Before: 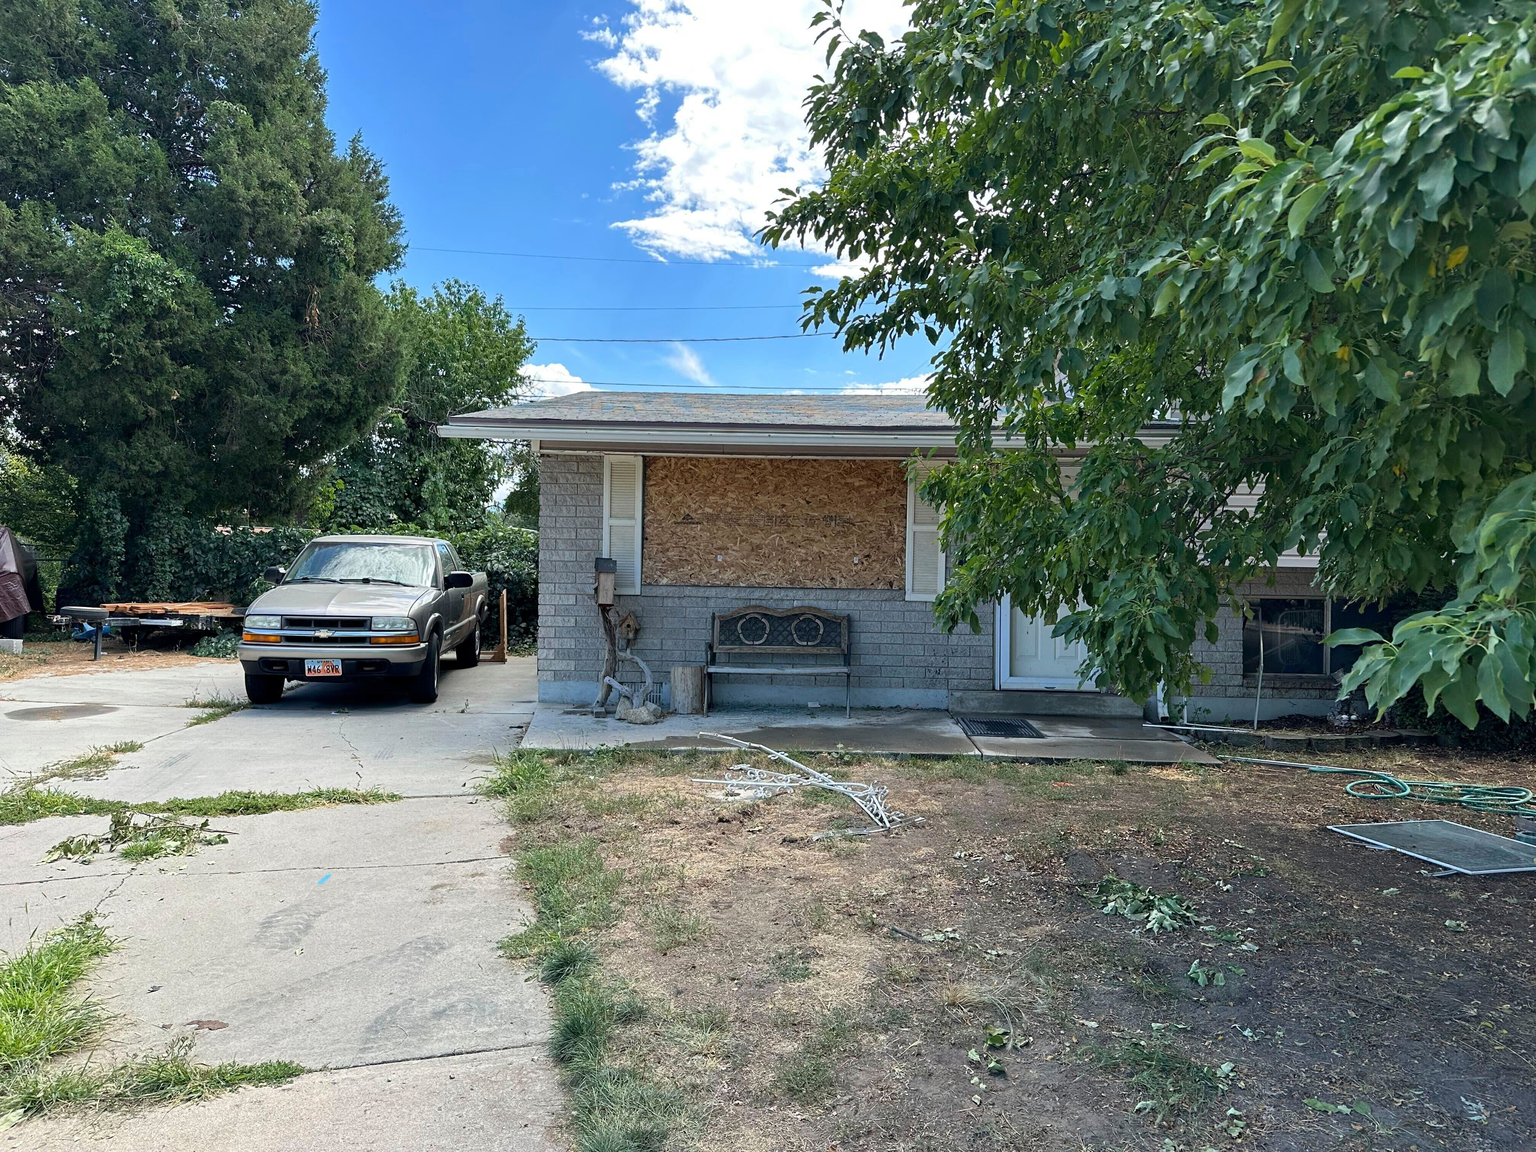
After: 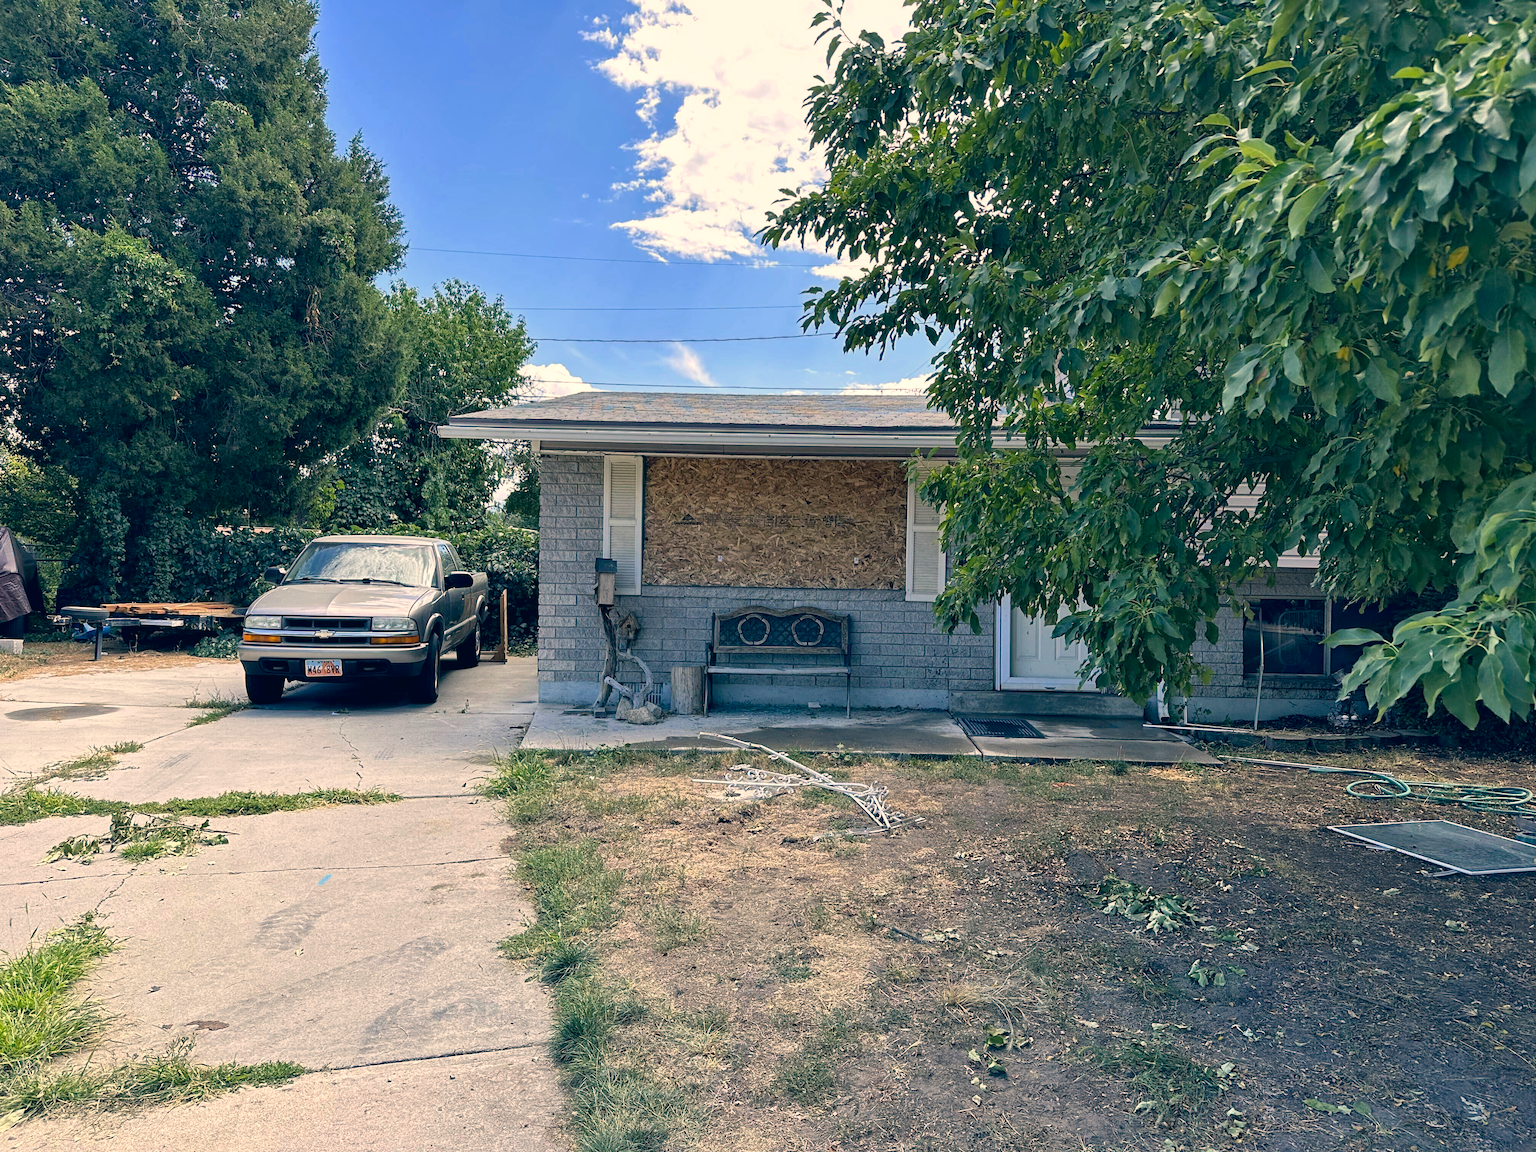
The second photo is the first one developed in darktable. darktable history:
color correction: highlights a* 10.32, highlights b* 14.66, shadows a* -9.59, shadows b* -15.02
local contrast: mode bilateral grid, contrast 20, coarseness 50, detail 120%, midtone range 0.2
